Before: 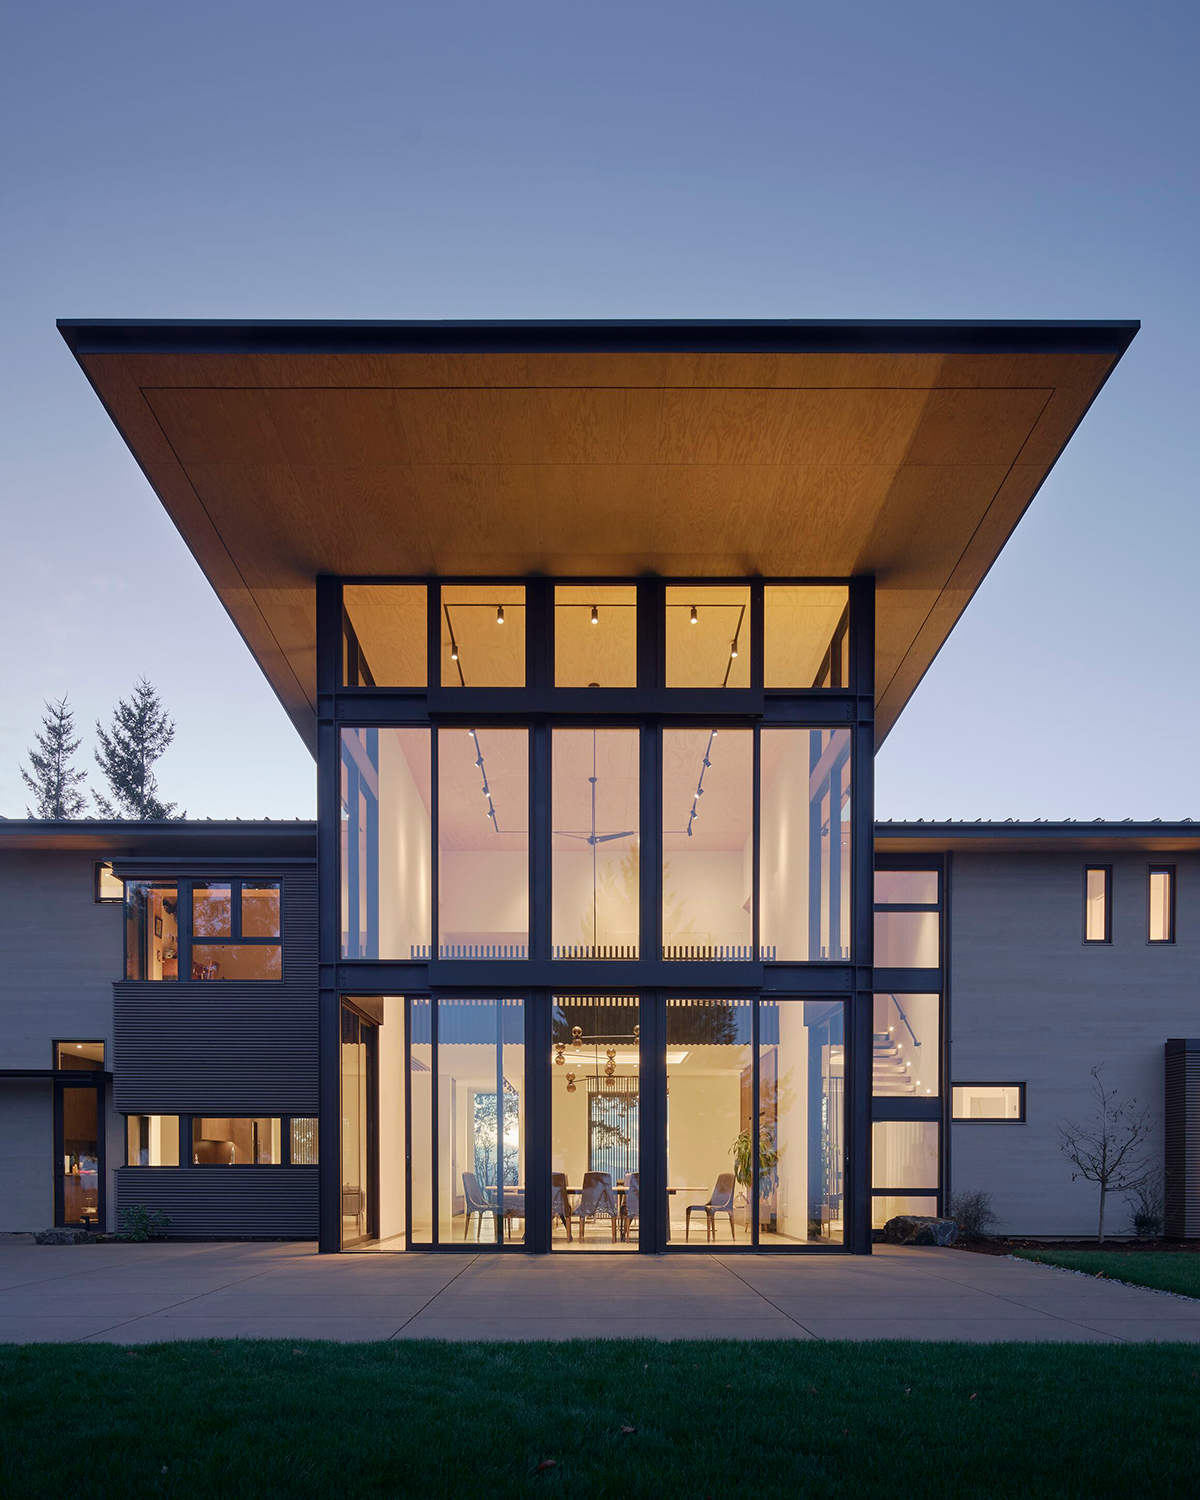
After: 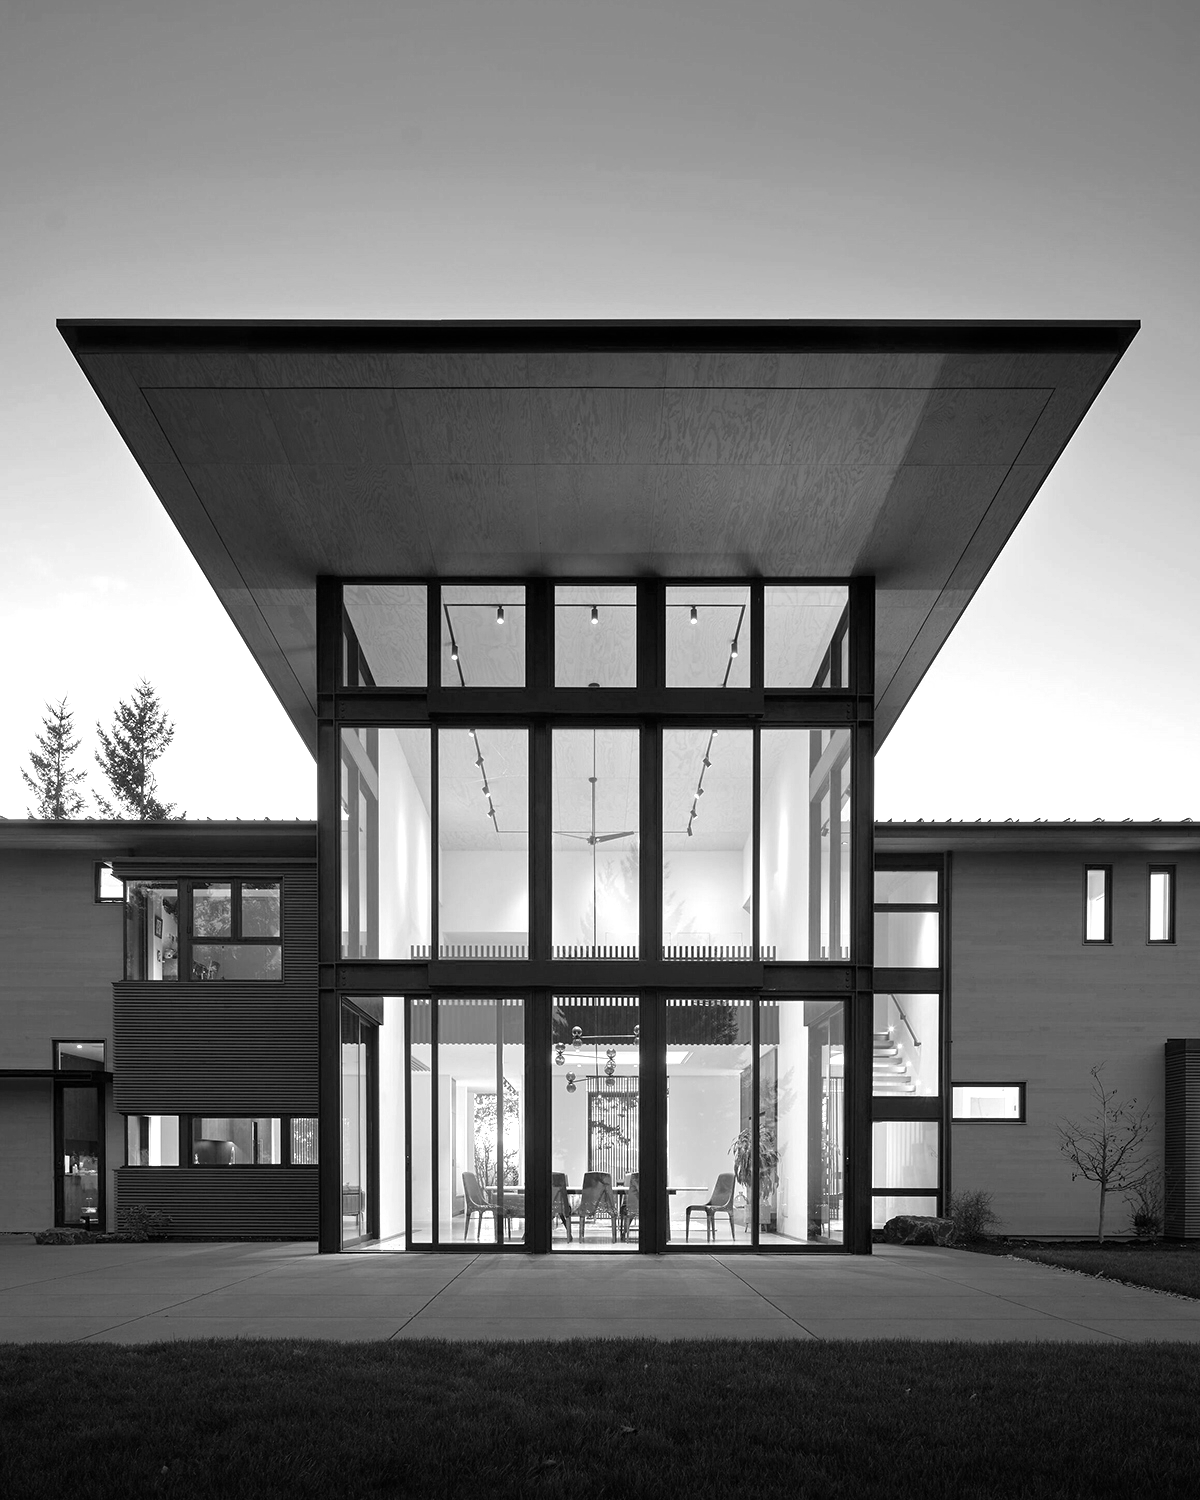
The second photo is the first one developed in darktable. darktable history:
monochrome: on, module defaults
color balance rgb: linear chroma grading › global chroma 20%, perceptual saturation grading › global saturation 65%, perceptual saturation grading › highlights 50%, perceptual saturation grading › shadows 30%, perceptual brilliance grading › global brilliance 12%, perceptual brilliance grading › highlights 15%, global vibrance 20%
